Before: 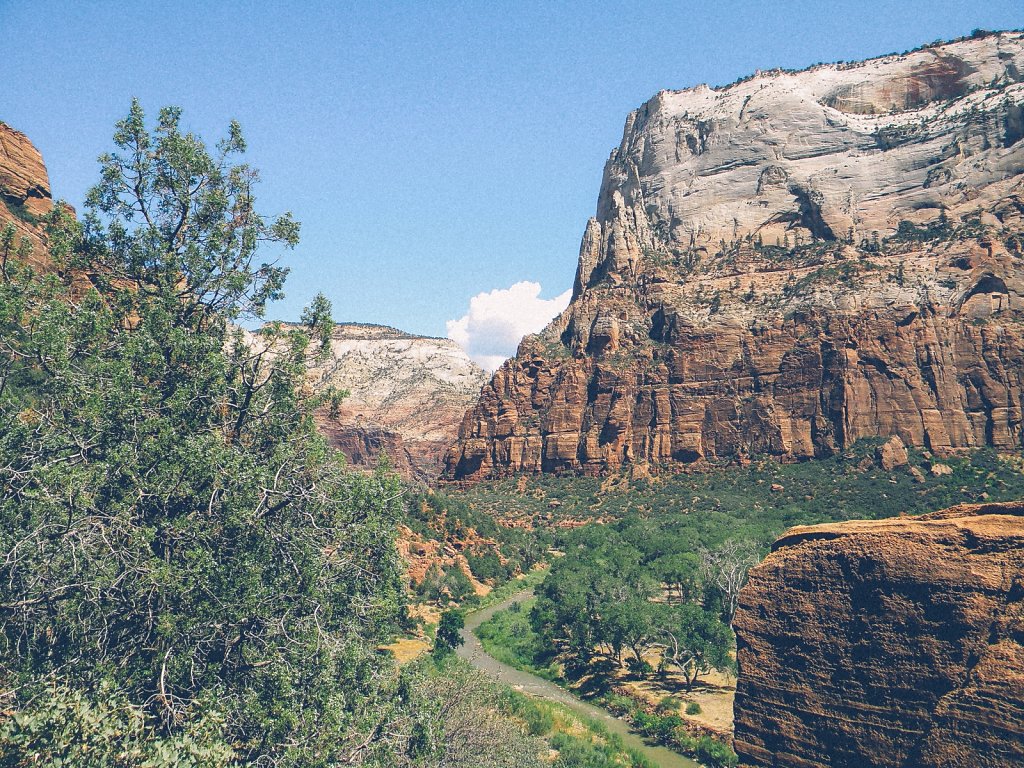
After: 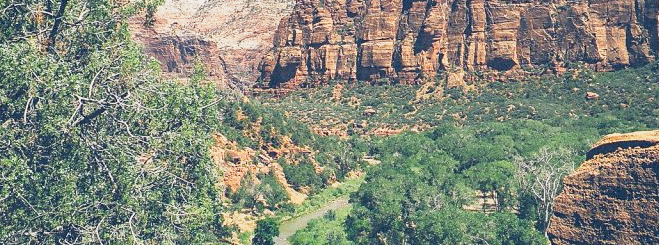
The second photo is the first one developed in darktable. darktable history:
base curve: curves: ch0 [(0, 0) (0.088, 0.125) (0.176, 0.251) (0.354, 0.501) (0.613, 0.749) (1, 0.877)], preserve colors none
exposure: black level correction 0.001, exposure 0.14 EV, compensate highlight preservation false
crop: left 18.091%, top 51.13%, right 17.525%, bottom 16.85%
